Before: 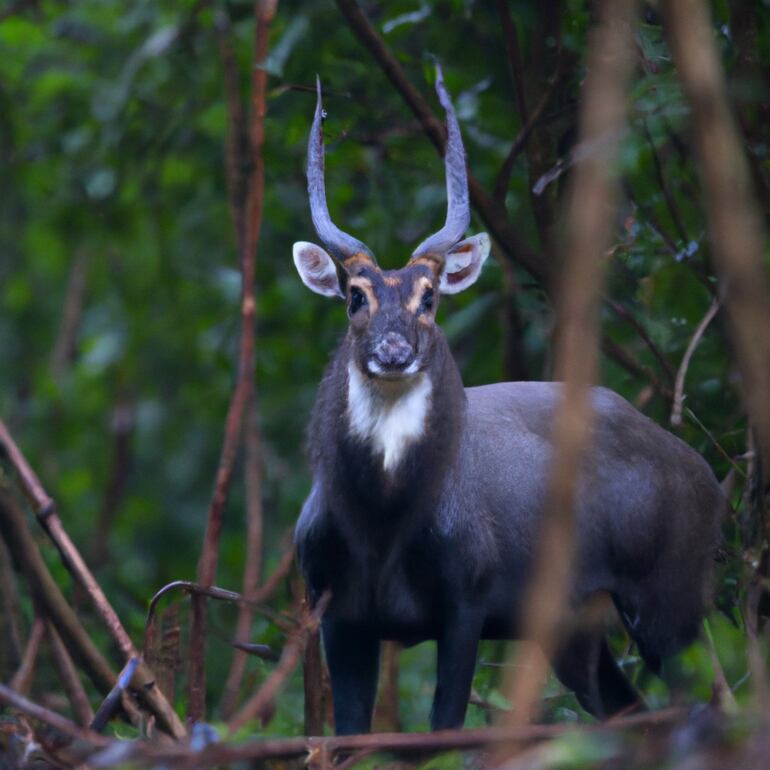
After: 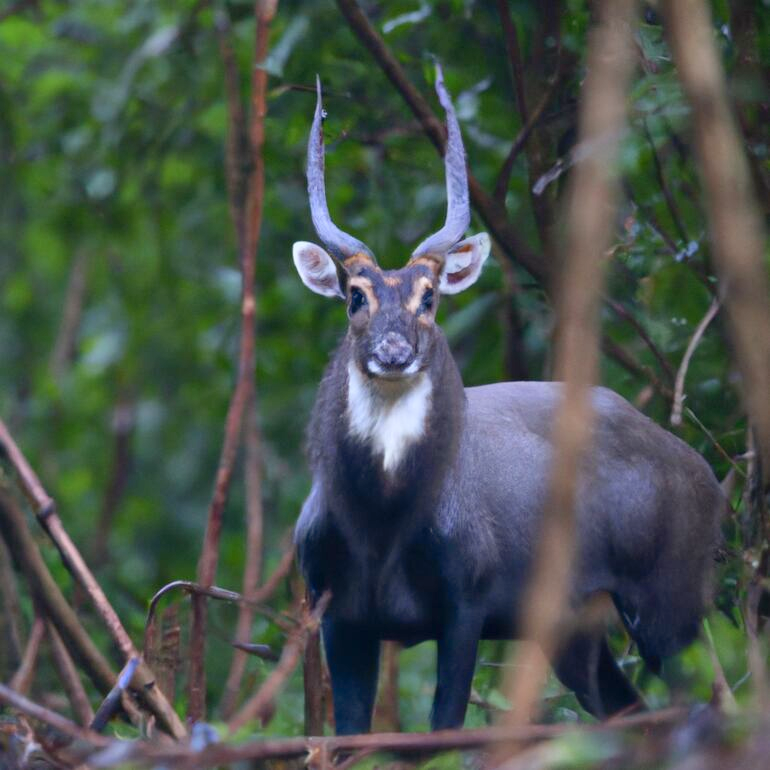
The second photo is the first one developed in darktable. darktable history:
levels: levels [0, 0.445, 1]
shadows and highlights: shadows 37.42, highlights -26.93, soften with gaussian
contrast brightness saturation: contrast 0.114, saturation -0.156
